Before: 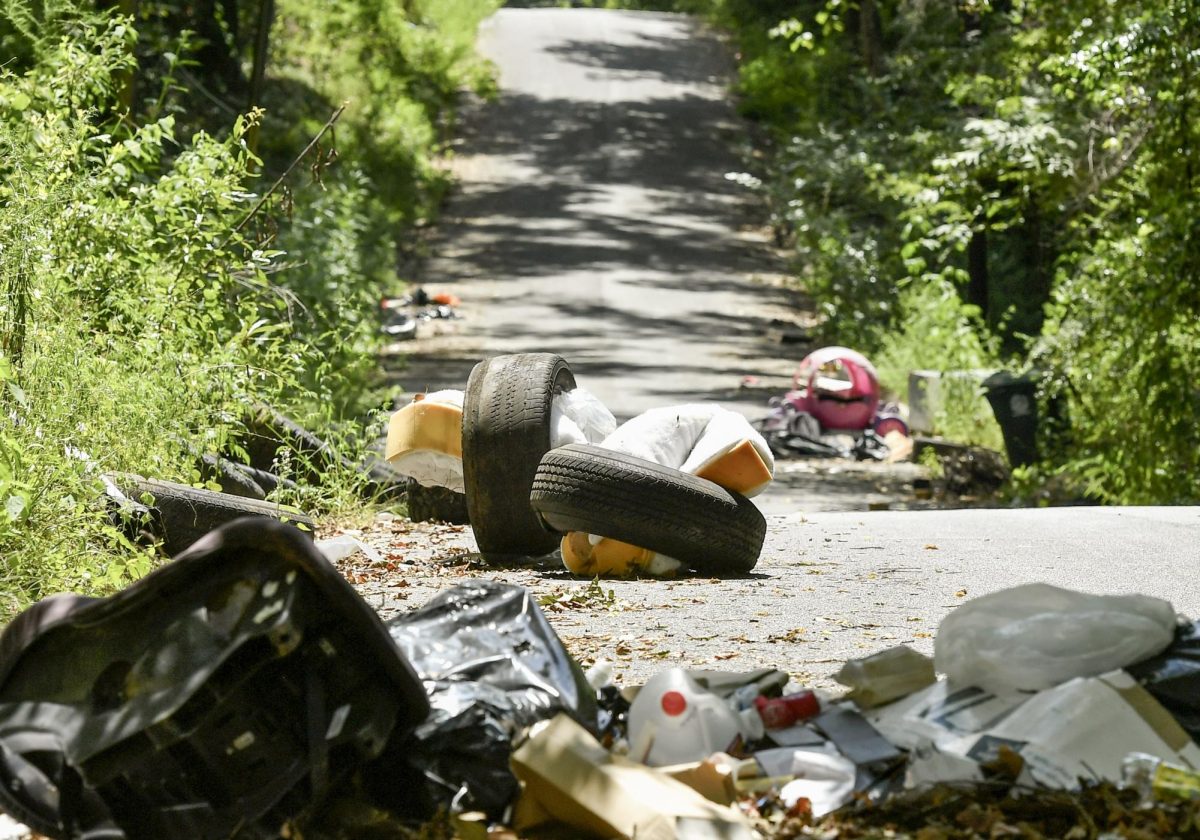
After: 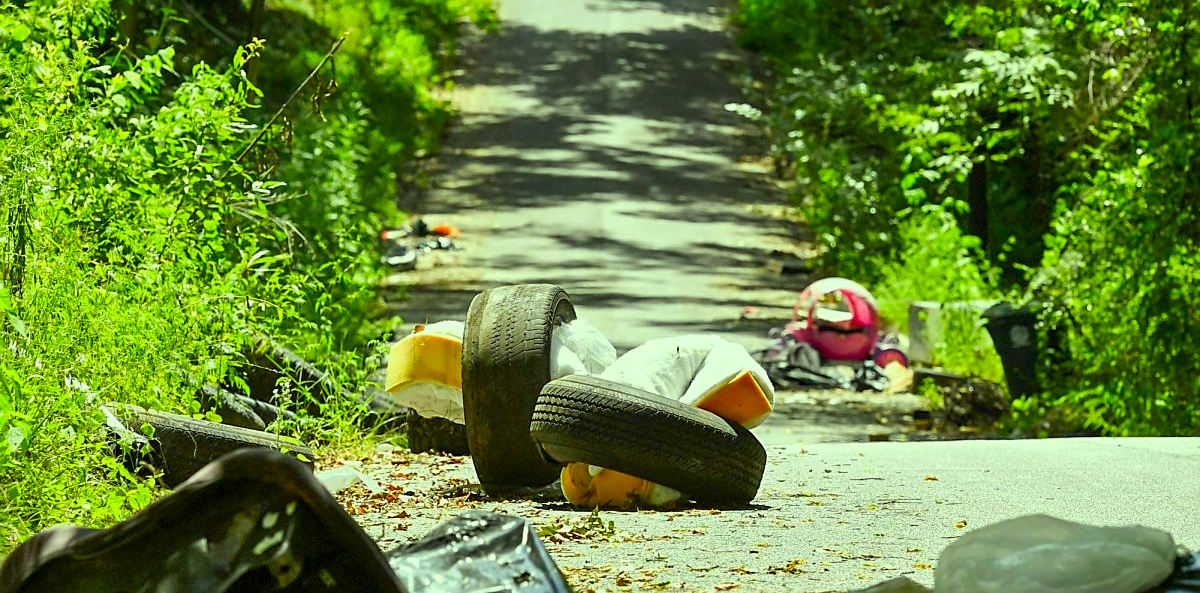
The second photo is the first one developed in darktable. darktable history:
crop and rotate: top 8.293%, bottom 20.996%
color correction: highlights a* -10.77, highlights b* 9.8, saturation 1.72
sharpen: on, module defaults
